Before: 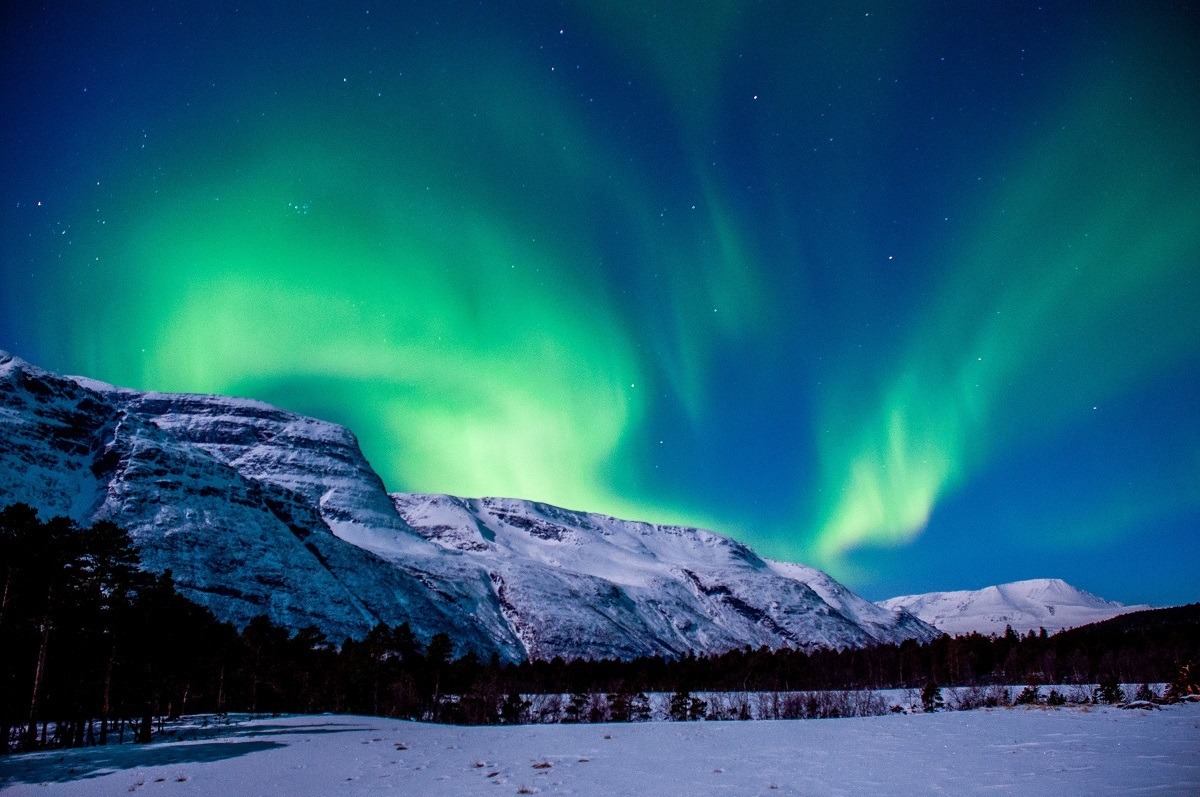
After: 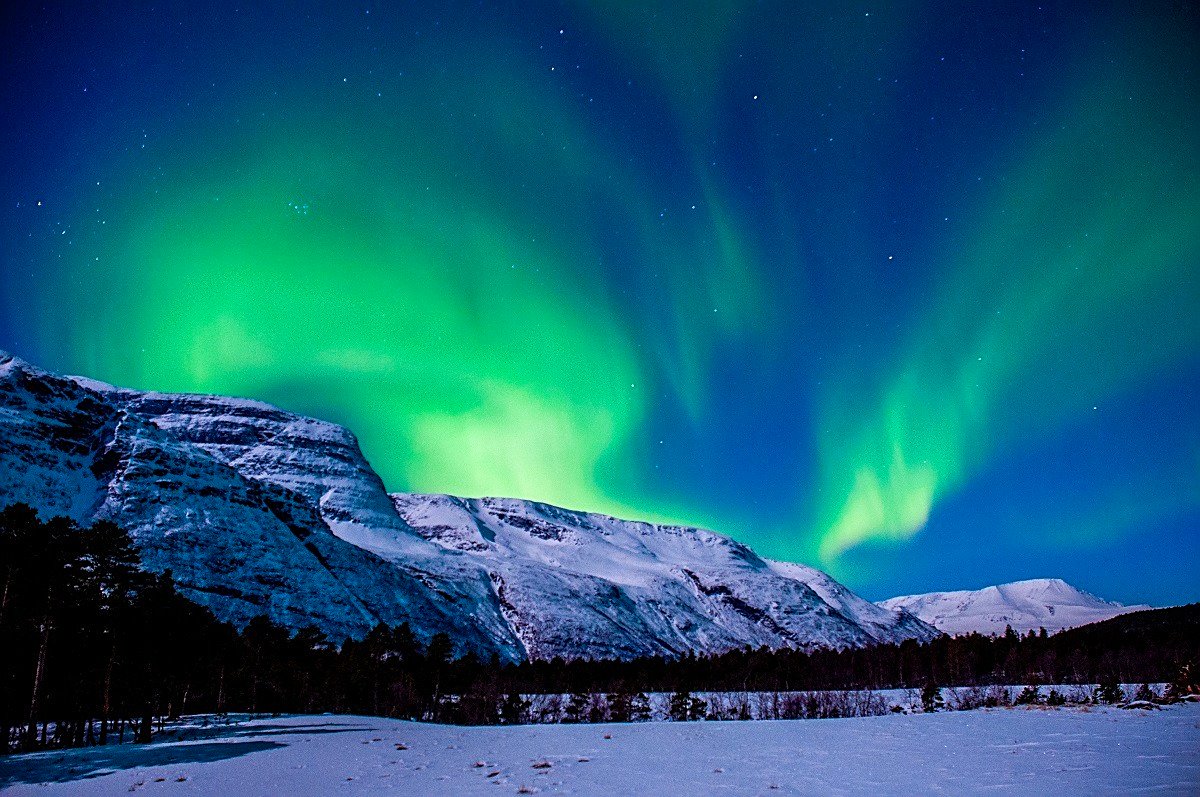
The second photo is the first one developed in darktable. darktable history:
color balance rgb: perceptual saturation grading › global saturation 30%, global vibrance 10%
white balance: emerald 1
sharpen: on, module defaults
